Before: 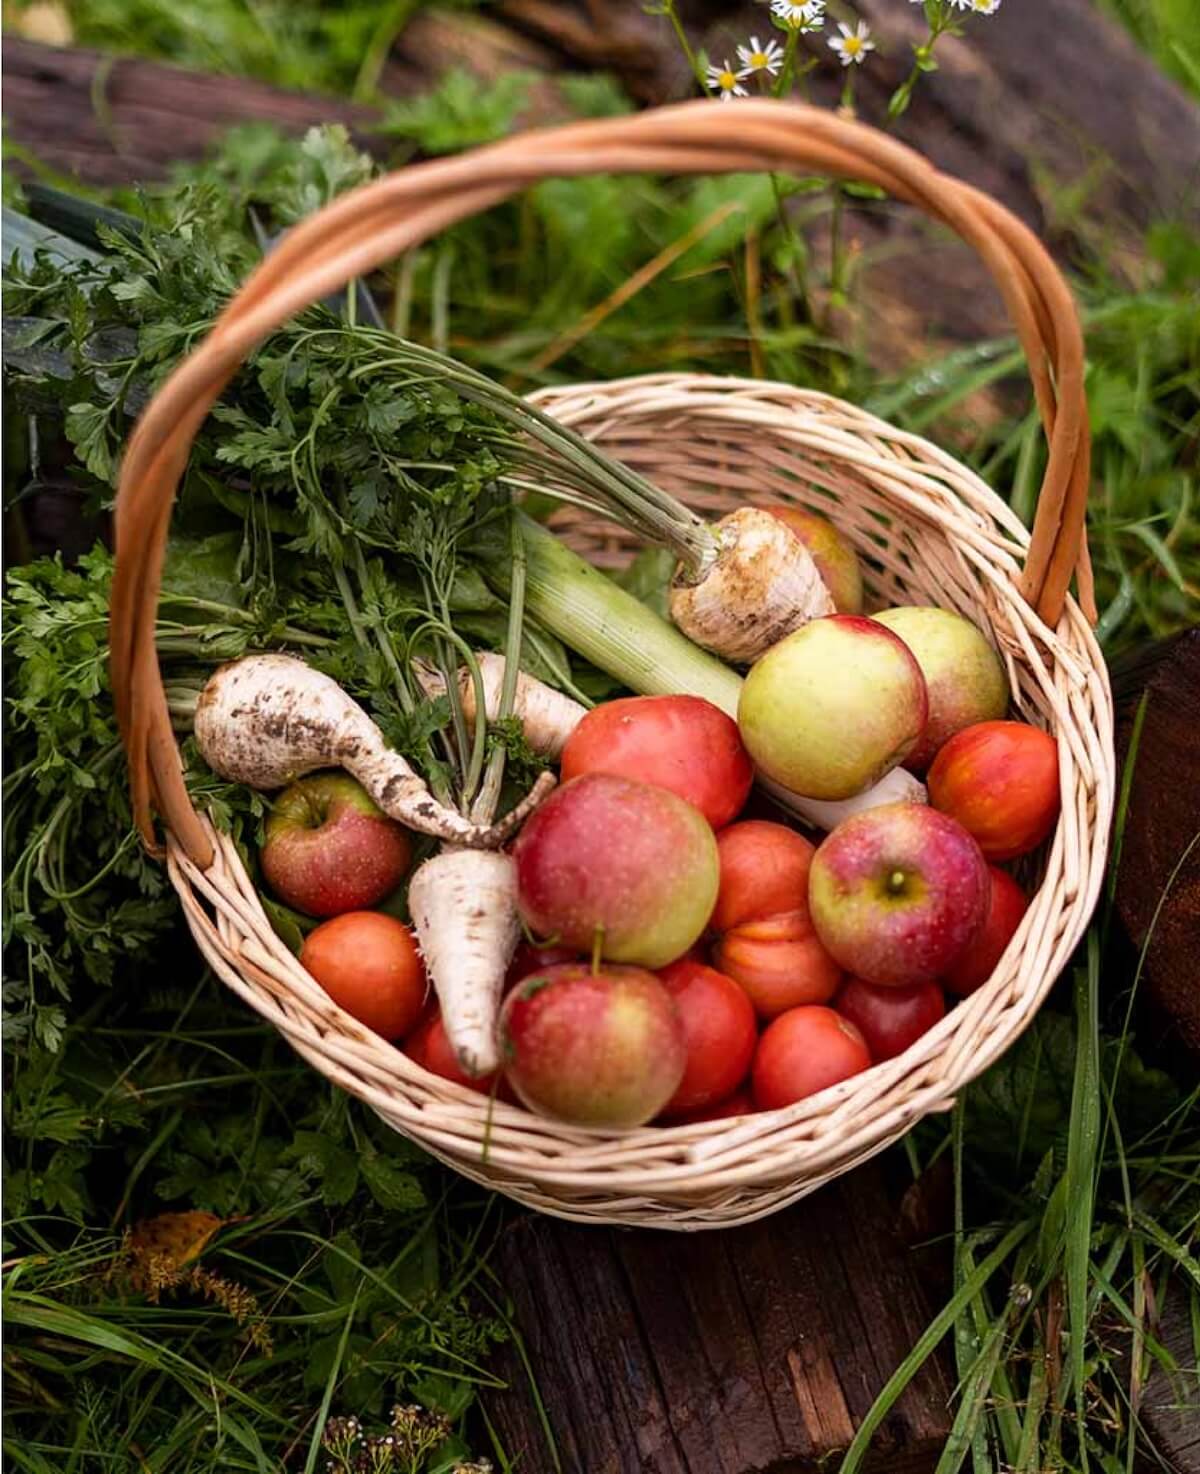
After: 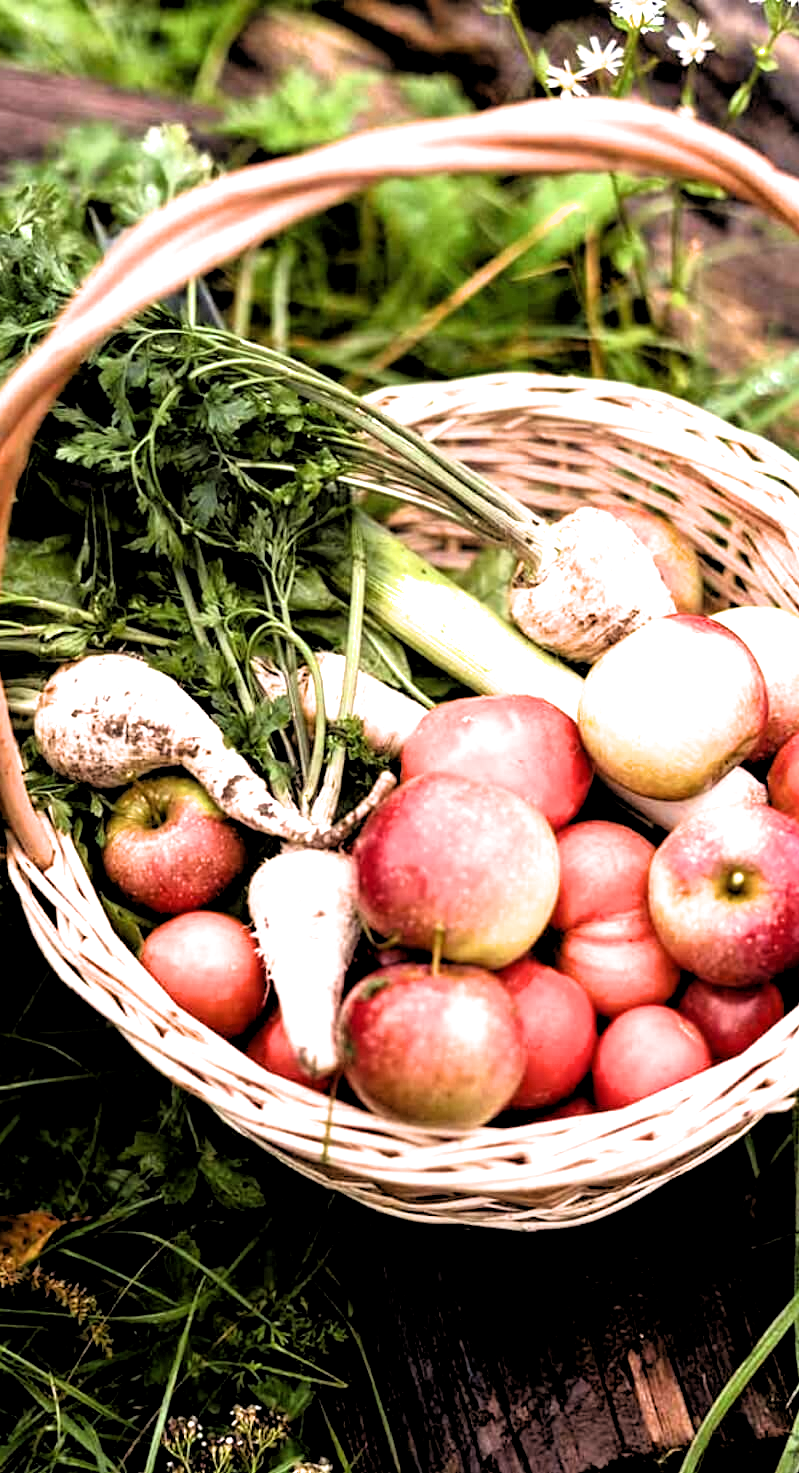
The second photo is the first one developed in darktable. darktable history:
filmic rgb: black relative exposure -9.08 EV, white relative exposure 2.3 EV, hardness 7.49
rgb levels: levels [[0.029, 0.461, 0.922], [0, 0.5, 1], [0, 0.5, 1]]
crop and rotate: left 13.409%, right 19.924%
exposure: black level correction 0, exposure 1 EV, compensate exposure bias true, compensate highlight preservation false
